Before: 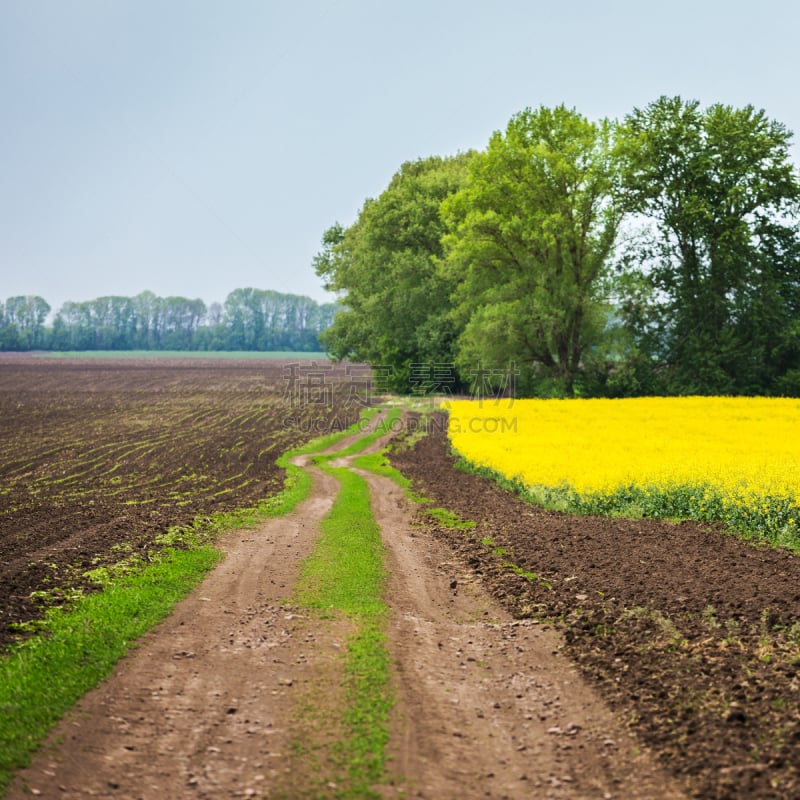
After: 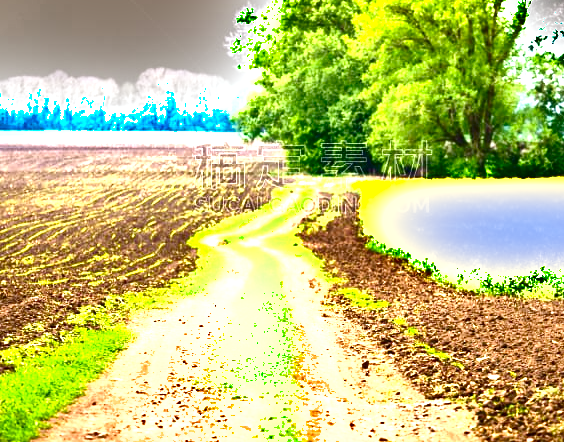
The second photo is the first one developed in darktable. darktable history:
local contrast: mode bilateral grid, contrast 25, coarseness 60, detail 151%, midtone range 0.2
contrast brightness saturation: contrast 0.19, brightness -0.11, saturation 0.21
color balance rgb: linear chroma grading › shadows -2.2%, linear chroma grading › highlights -15%, linear chroma grading › global chroma -10%, linear chroma grading › mid-tones -10%, perceptual saturation grading › global saturation 45%, perceptual saturation grading › highlights -50%, perceptual saturation grading › shadows 30%, perceptual brilliance grading › global brilliance 18%, global vibrance 45%
crop: left 11.123%, top 27.61%, right 18.3%, bottom 17.034%
shadows and highlights: radius 44.78, white point adjustment 6.64, compress 79.65%, highlights color adjustment 78.42%, soften with gaussian
exposure: black level correction 0, exposure 1.2 EV, compensate exposure bias true, compensate highlight preservation false
